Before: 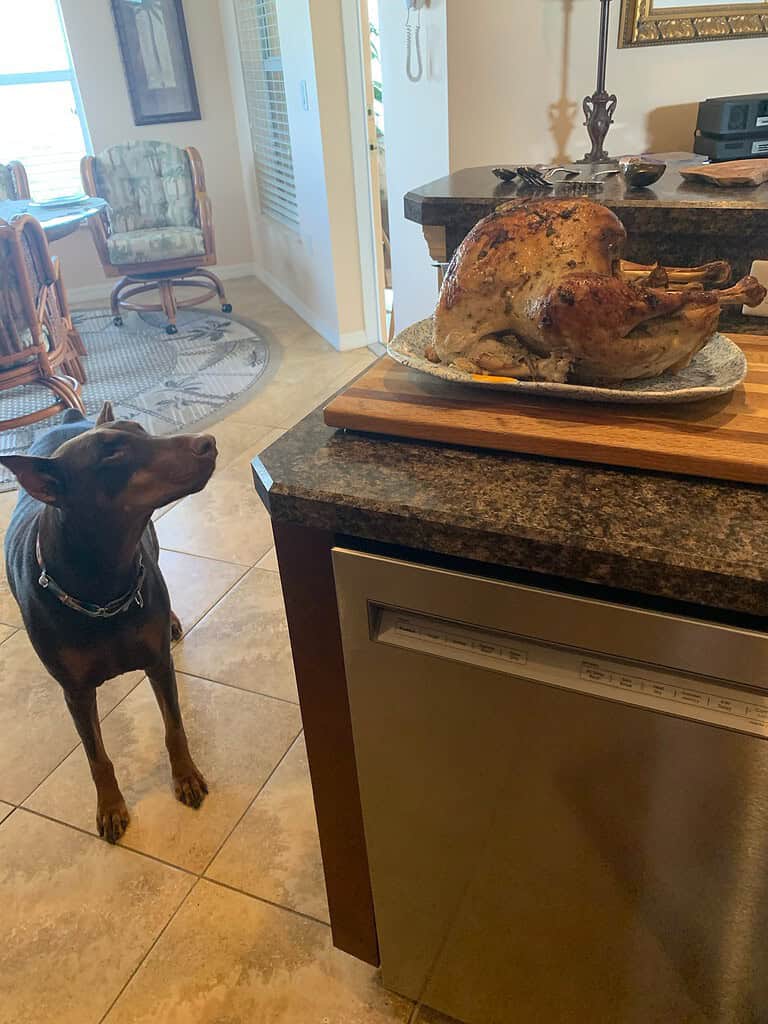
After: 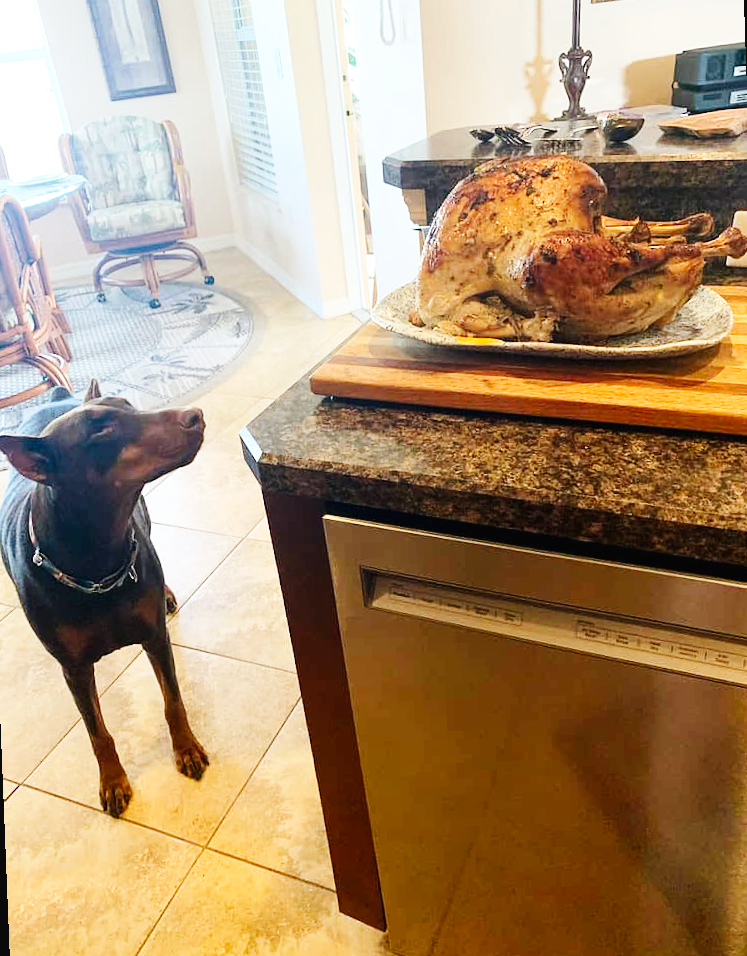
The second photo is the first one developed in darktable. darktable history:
base curve: curves: ch0 [(0, 0.003) (0.001, 0.002) (0.006, 0.004) (0.02, 0.022) (0.048, 0.086) (0.094, 0.234) (0.162, 0.431) (0.258, 0.629) (0.385, 0.8) (0.548, 0.918) (0.751, 0.988) (1, 1)], preserve colors none
rotate and perspective: rotation -2.12°, lens shift (vertical) 0.009, lens shift (horizontal) -0.008, automatic cropping original format, crop left 0.036, crop right 0.964, crop top 0.05, crop bottom 0.959
